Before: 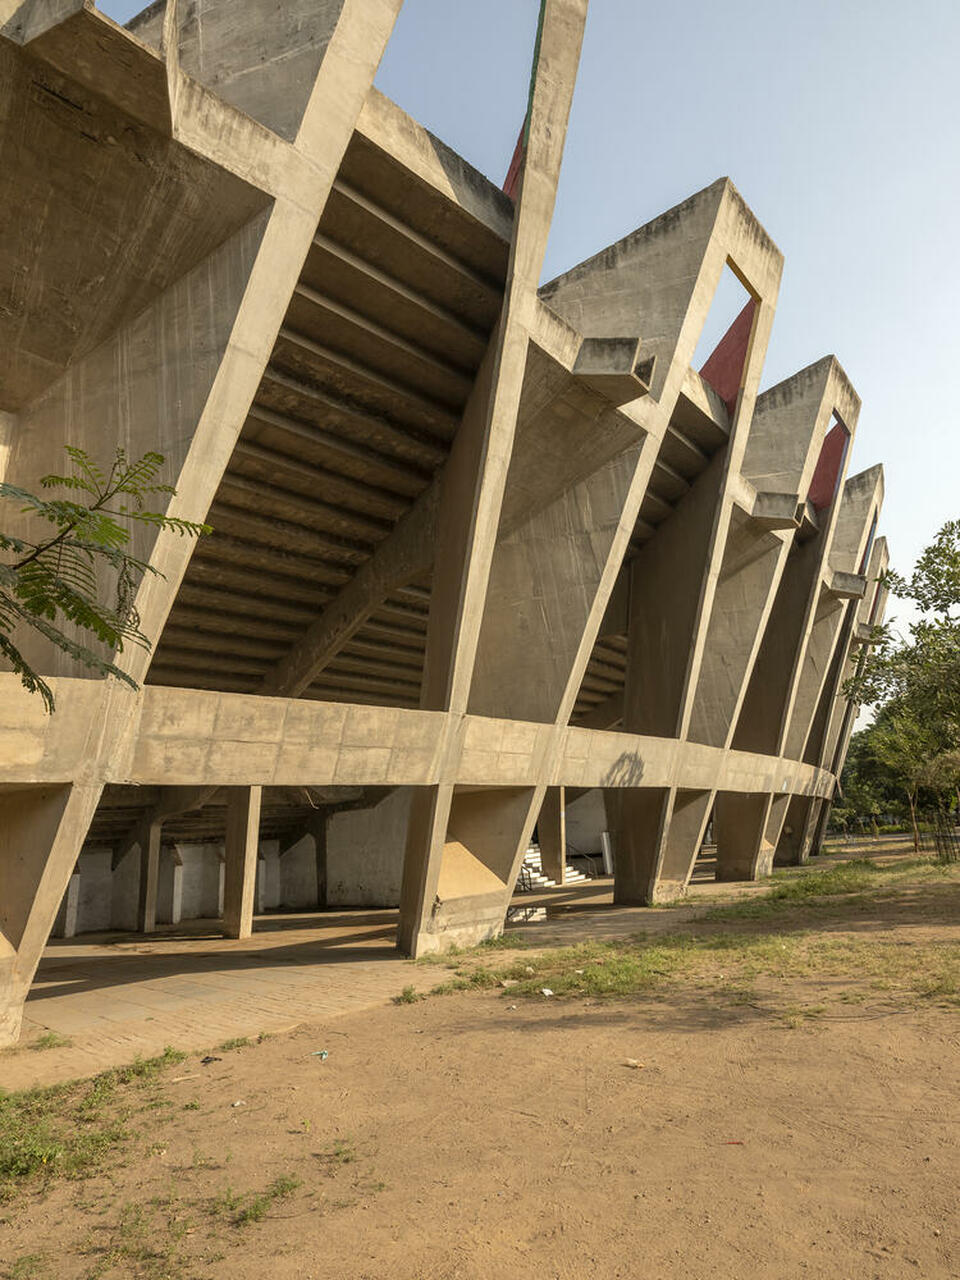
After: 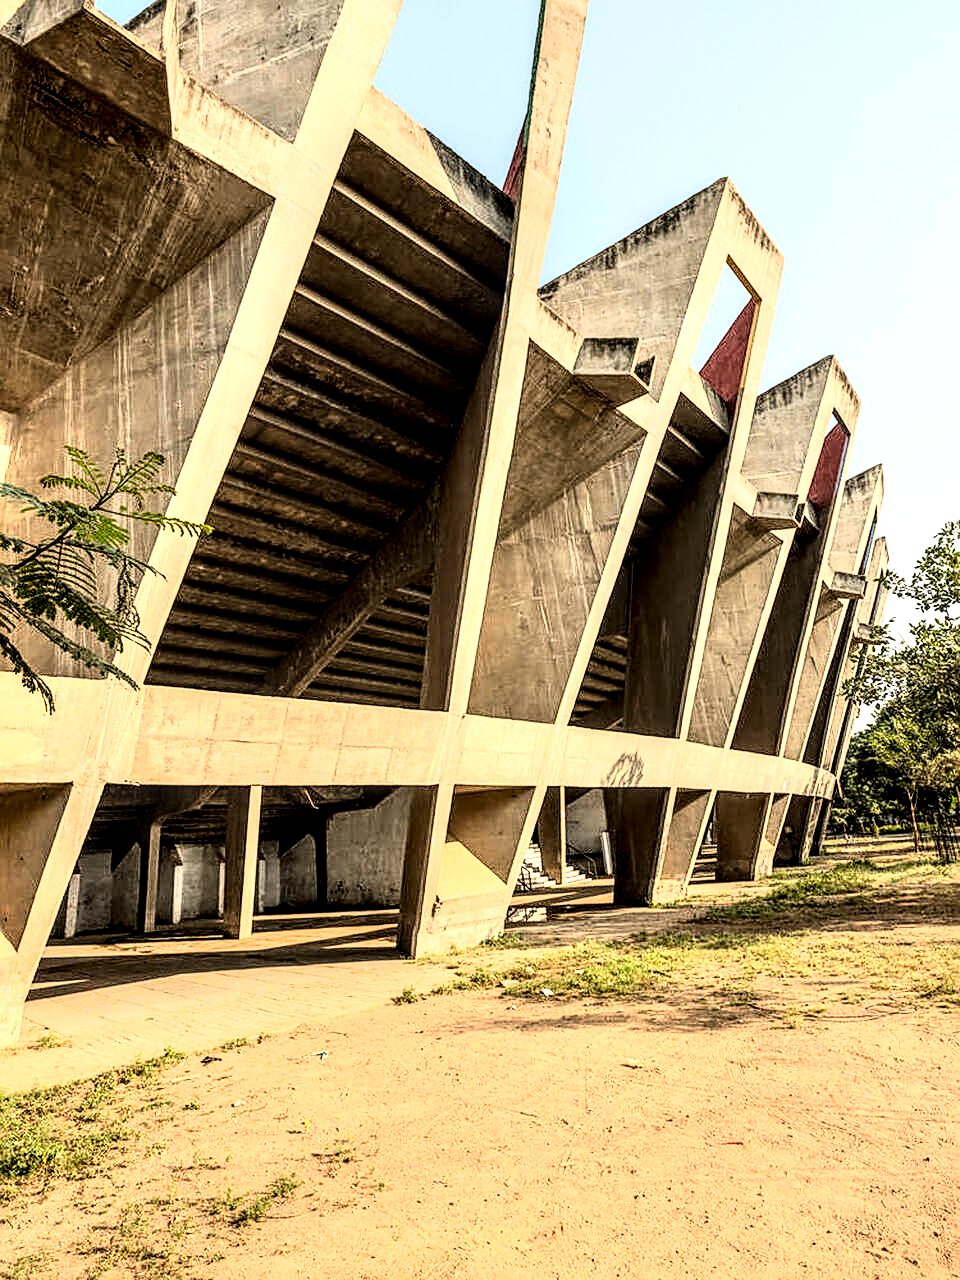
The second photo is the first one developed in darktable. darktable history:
sharpen: on, module defaults
rgb curve: curves: ch0 [(0, 0) (0.21, 0.15) (0.24, 0.21) (0.5, 0.75) (0.75, 0.96) (0.89, 0.99) (1, 1)]; ch1 [(0, 0.02) (0.21, 0.13) (0.25, 0.2) (0.5, 0.67) (0.75, 0.9) (0.89, 0.97) (1, 1)]; ch2 [(0, 0.02) (0.21, 0.13) (0.25, 0.2) (0.5, 0.67) (0.75, 0.9) (0.89, 0.97) (1, 1)], compensate middle gray true
local contrast: highlights 60%, shadows 60%, detail 160%
